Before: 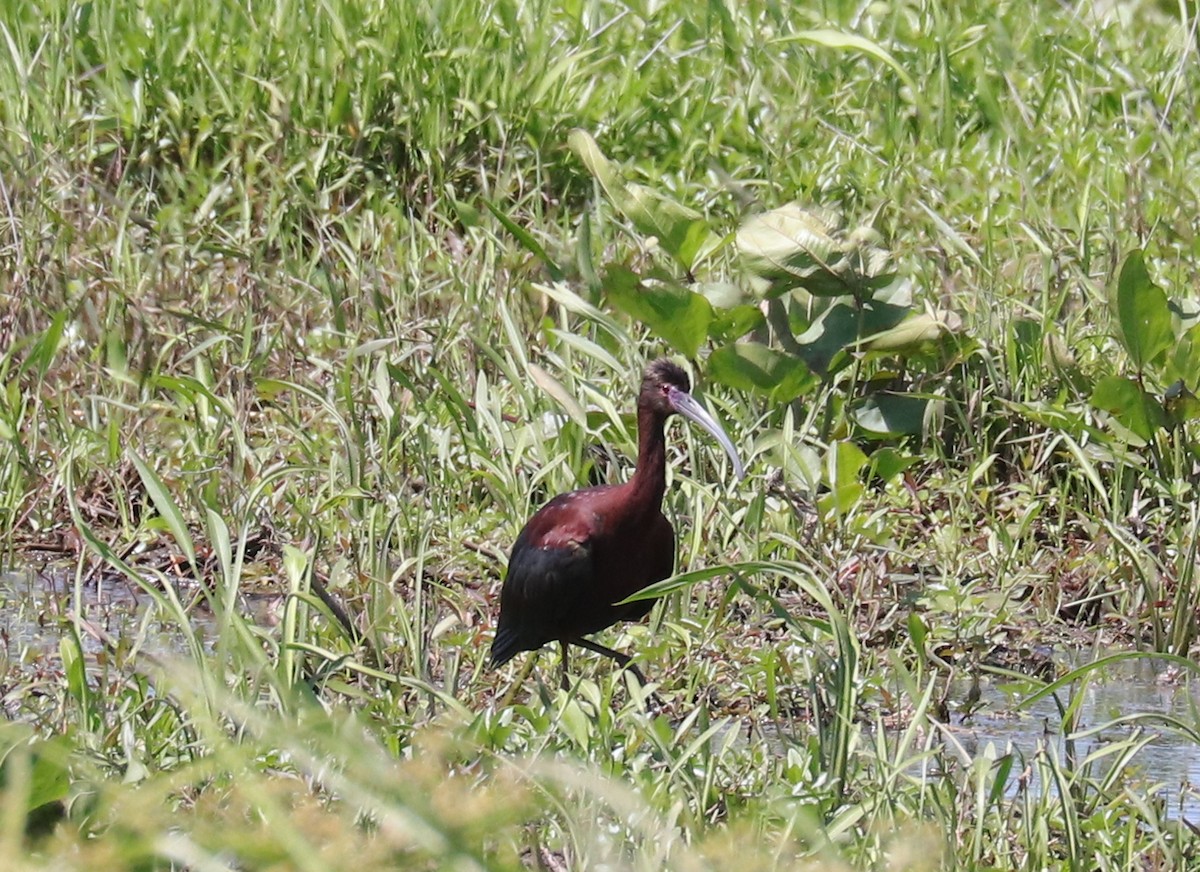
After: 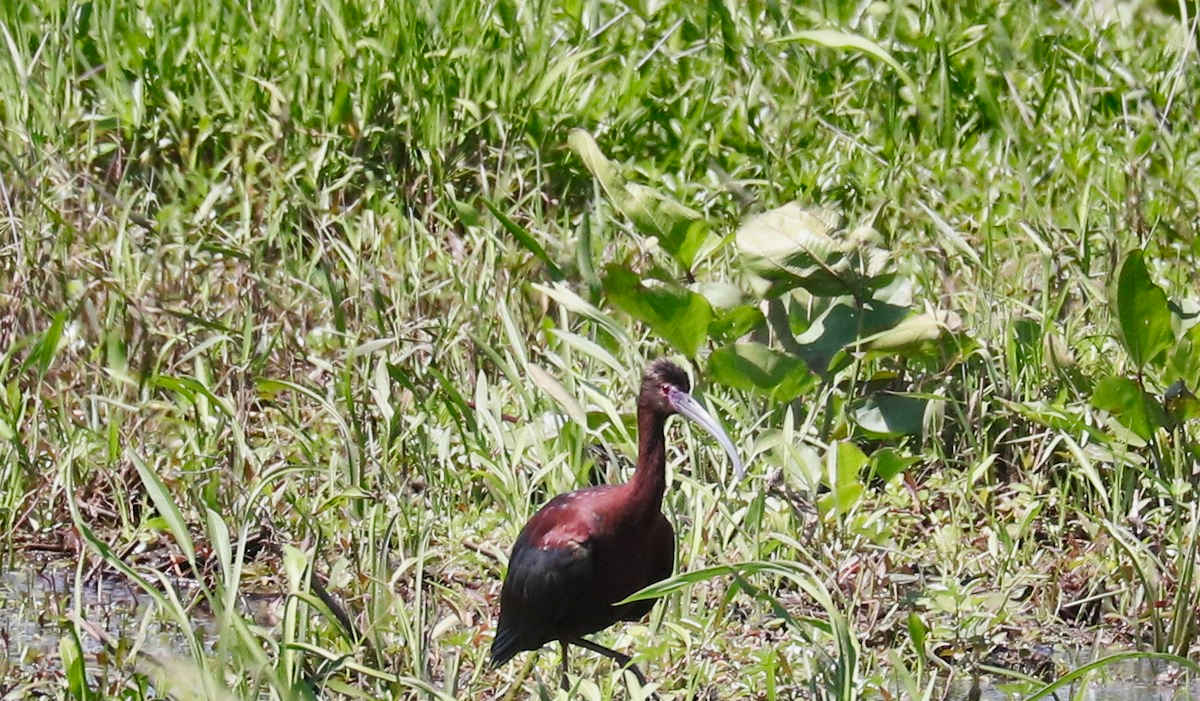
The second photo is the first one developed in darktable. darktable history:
filmic rgb: black relative exposure -8 EV, white relative exposure 4.01 EV, threshold 2.95 EV, hardness 4.19, contrast in shadows safe, enable highlight reconstruction true
exposure: exposure 1 EV, compensate highlight preservation false
crop: bottom 19.588%
shadows and highlights: shadows 24.46, highlights -77.63, soften with gaussian
